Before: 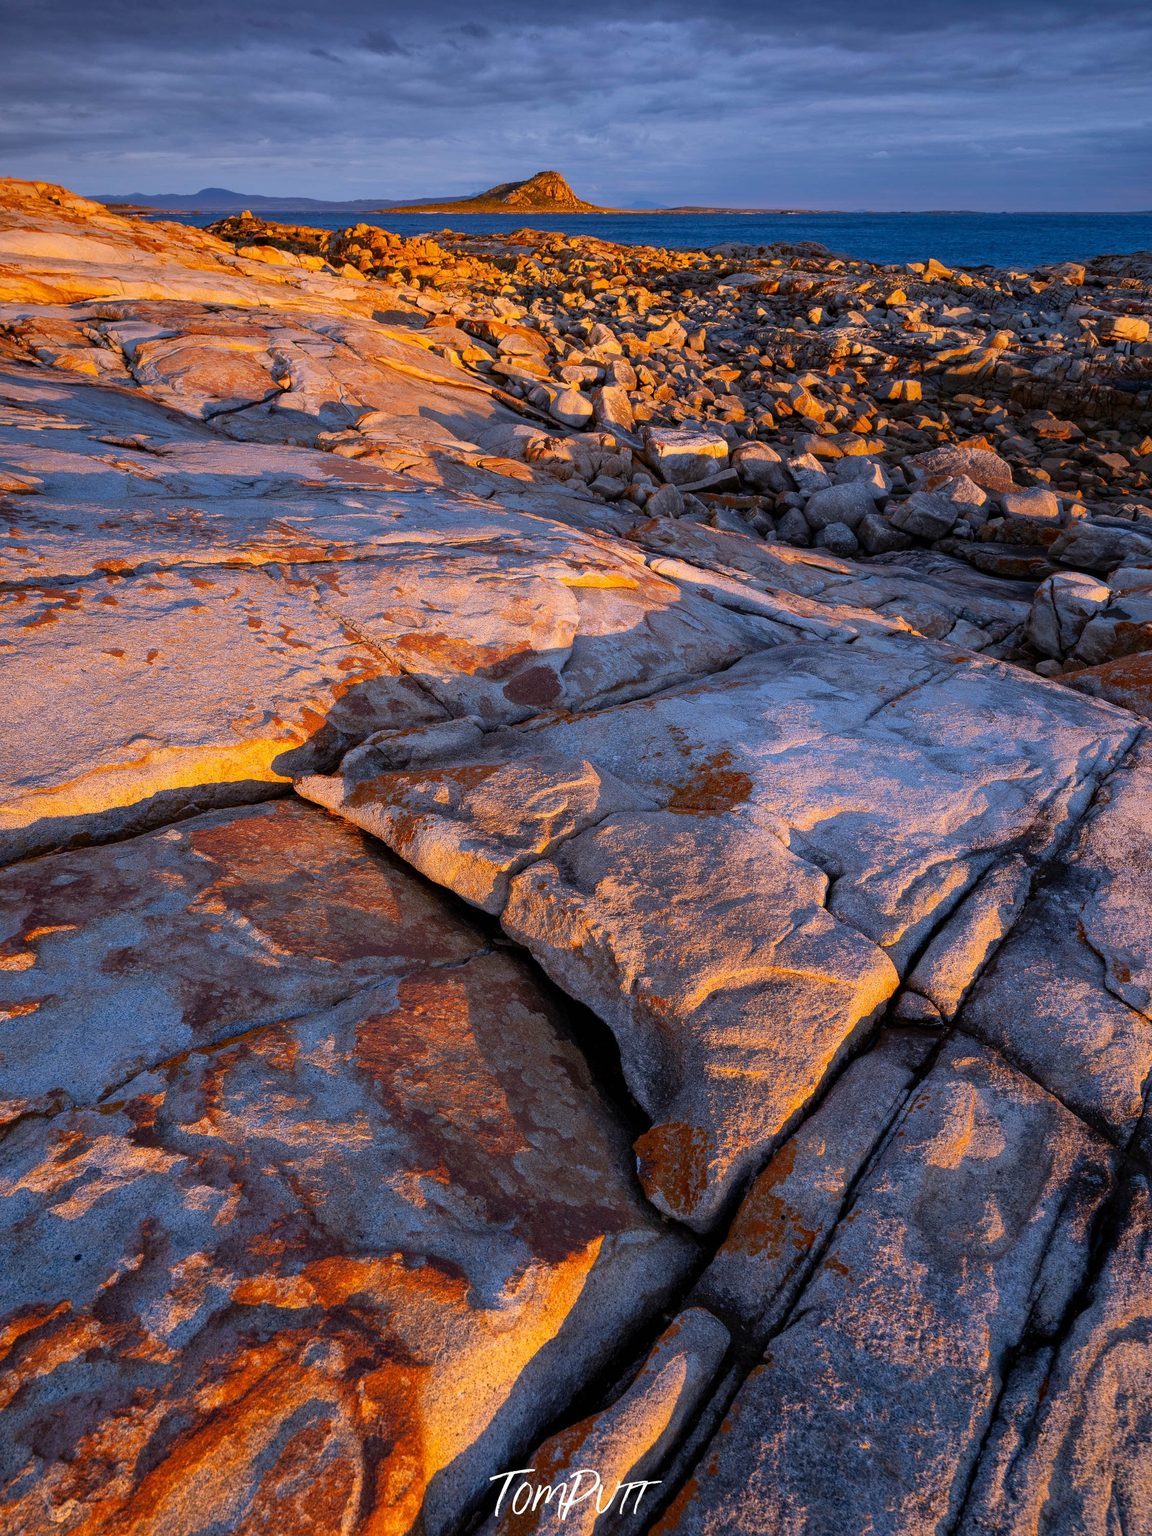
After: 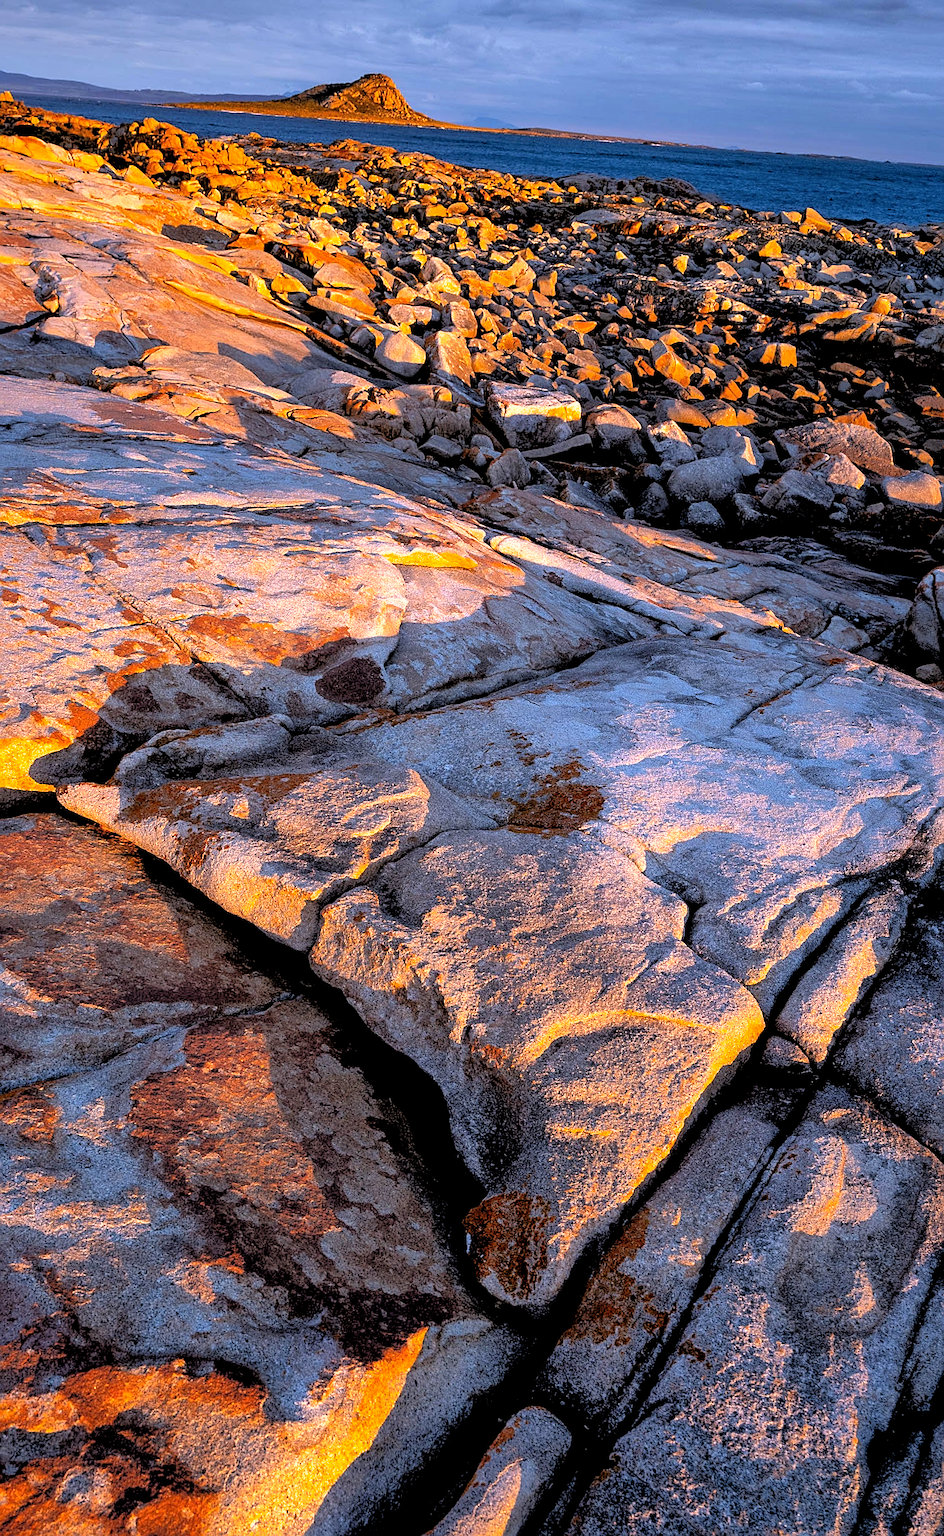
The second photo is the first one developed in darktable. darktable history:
rgb levels: levels [[0.034, 0.472, 0.904], [0, 0.5, 1], [0, 0.5, 1]]
exposure: black level correction 0, exposure 0.6 EV, compensate highlight preservation false
sharpen: on, module defaults
crop and rotate: left 24.034%, top 2.838%, right 6.406%, bottom 6.299%
shadows and highlights: on, module defaults
rotate and perspective: rotation 0.679°, lens shift (horizontal) 0.136, crop left 0.009, crop right 0.991, crop top 0.078, crop bottom 0.95
